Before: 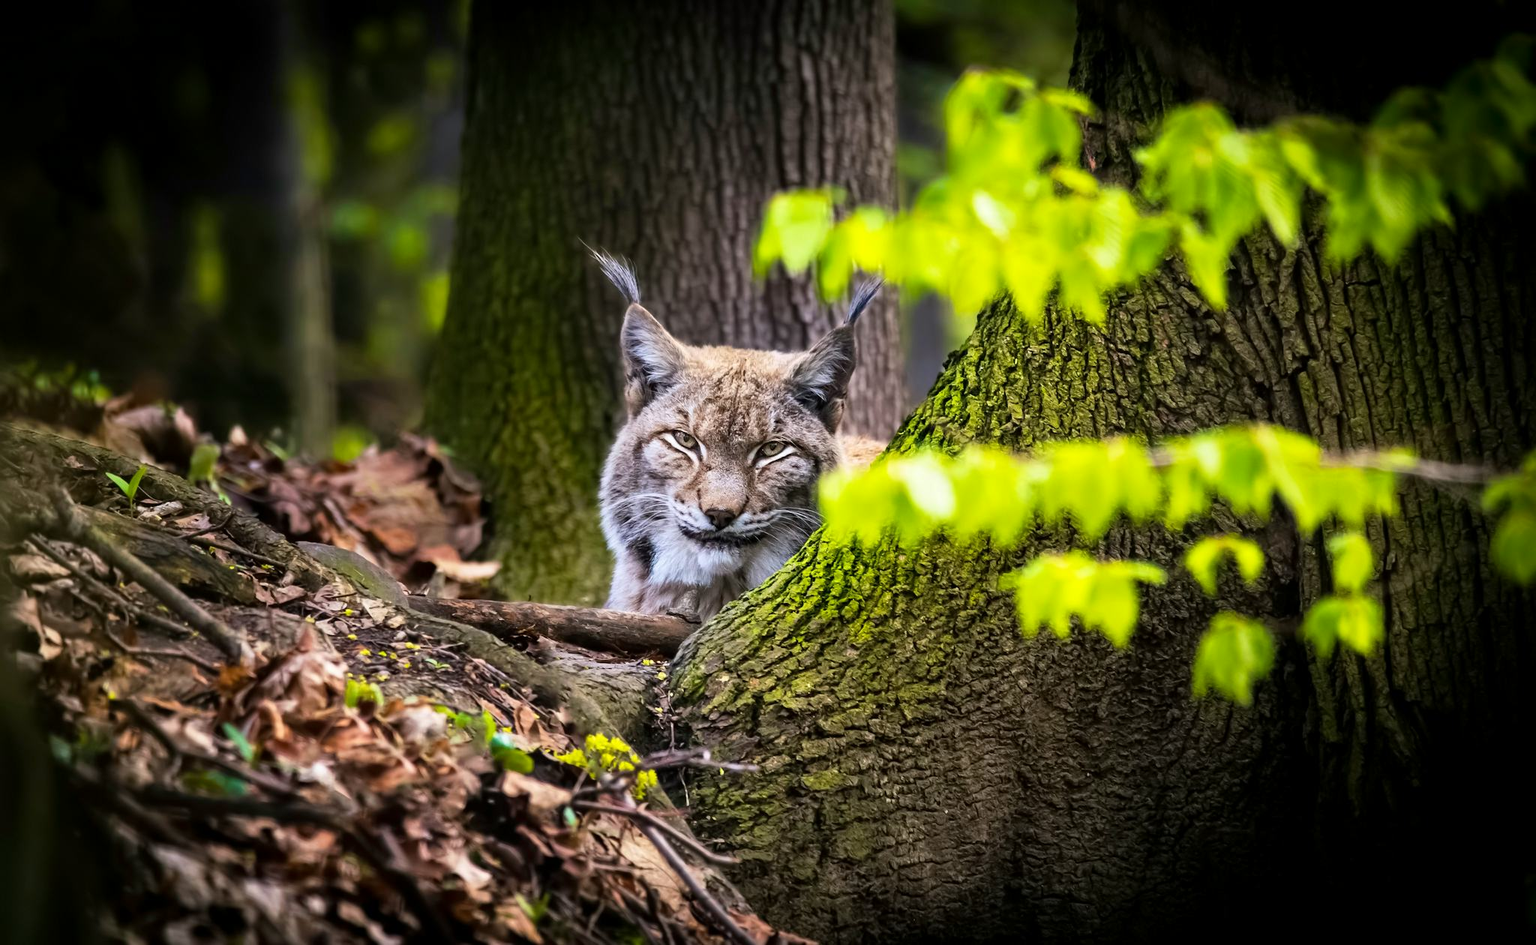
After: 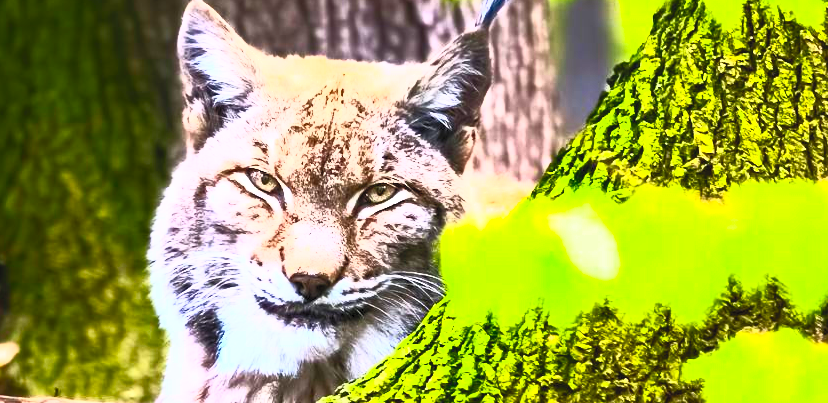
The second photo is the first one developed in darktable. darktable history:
contrast brightness saturation: contrast 1, brightness 1, saturation 1
crop: left 31.751%, top 32.172%, right 27.8%, bottom 35.83%
